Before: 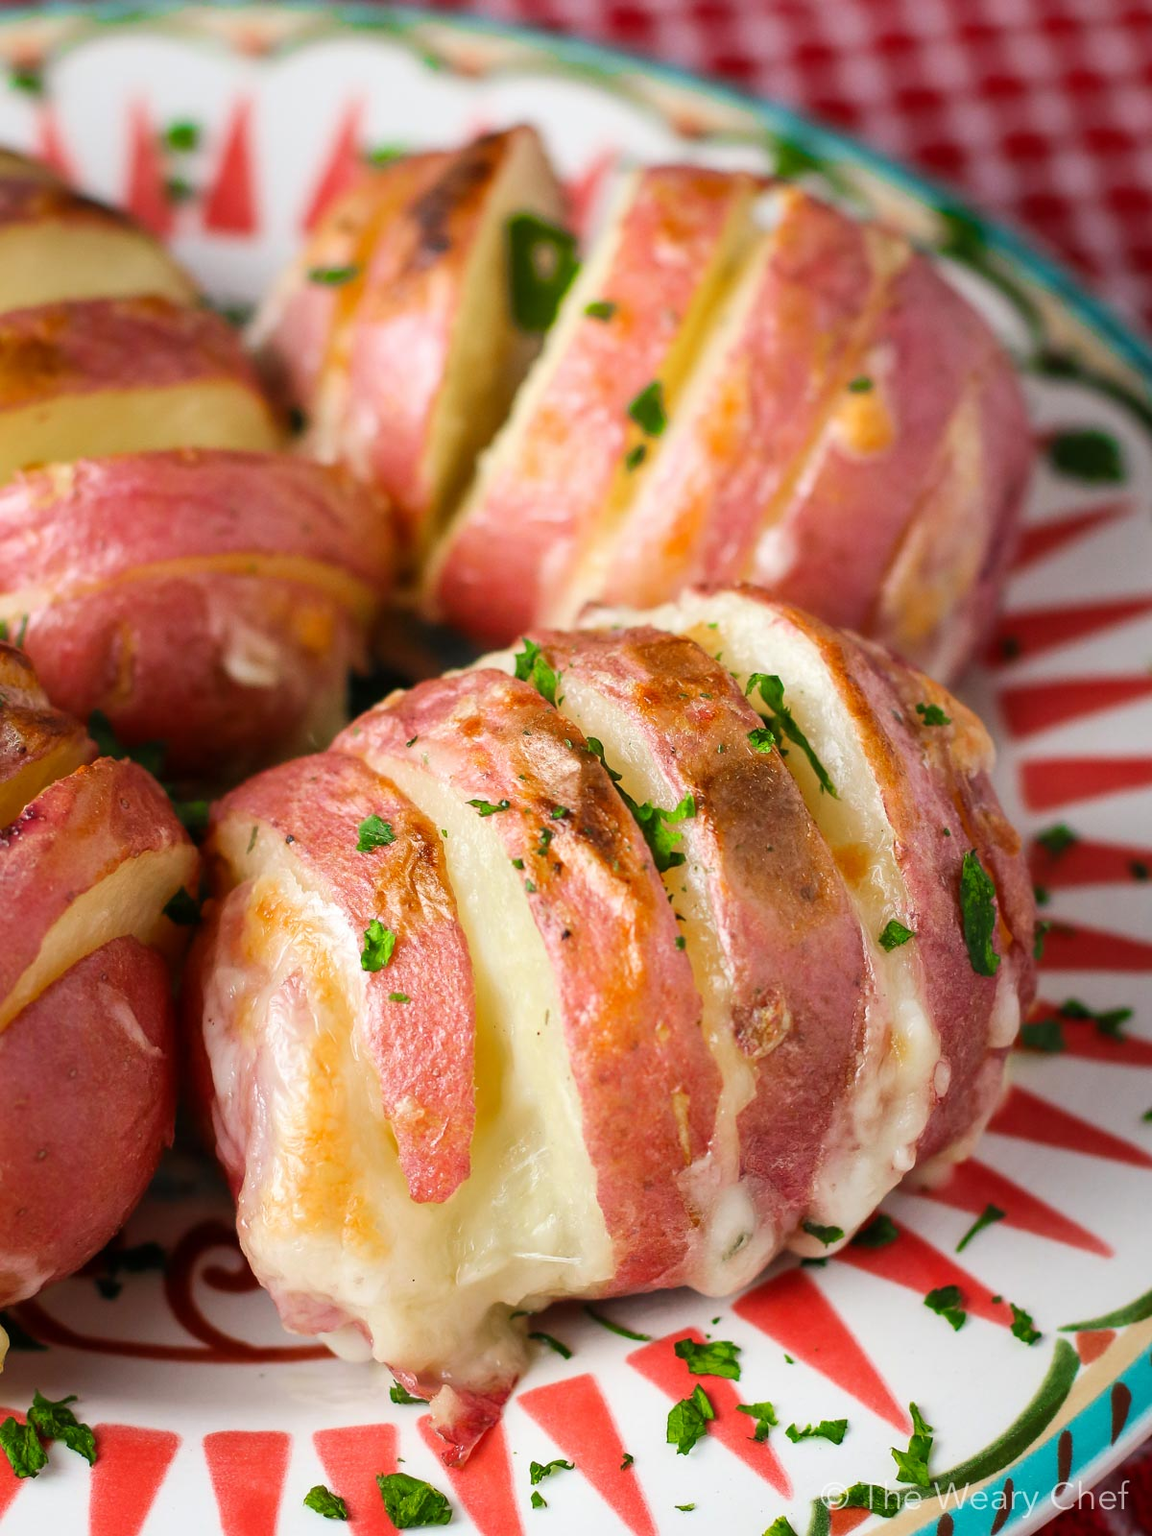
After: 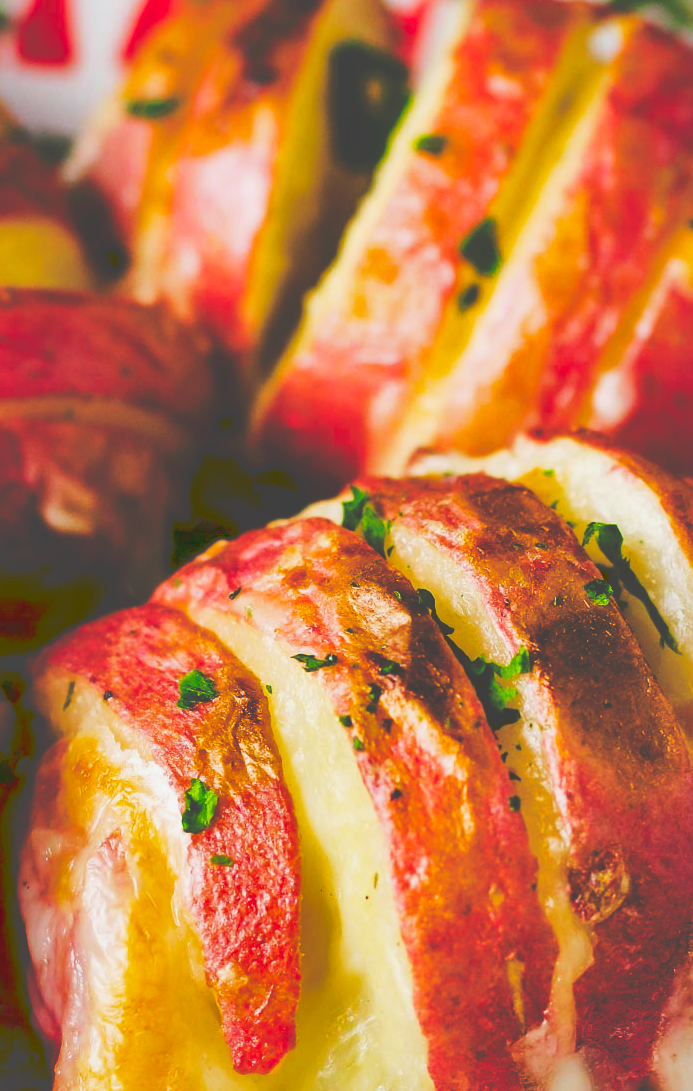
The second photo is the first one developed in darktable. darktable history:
shadows and highlights: highlights -60
tone curve: curves: ch0 [(0, 0) (0.003, 0.24) (0.011, 0.24) (0.025, 0.24) (0.044, 0.244) (0.069, 0.244) (0.1, 0.252) (0.136, 0.264) (0.177, 0.274) (0.224, 0.284) (0.277, 0.313) (0.335, 0.361) (0.399, 0.415) (0.468, 0.498) (0.543, 0.595) (0.623, 0.695) (0.709, 0.793) (0.801, 0.883) (0.898, 0.942) (1, 1)], preserve colors none
color balance rgb: linear chroma grading › global chroma 9%, perceptual saturation grading › global saturation 36%, perceptual saturation grading › shadows 35%, perceptual brilliance grading › global brilliance 15%, perceptual brilliance grading › shadows -35%, global vibrance 15%
crop: left 16.202%, top 11.208%, right 26.045%, bottom 20.557%
white balance: emerald 1
filmic rgb: black relative exposure -8.07 EV, white relative exposure 3 EV, hardness 5.35, contrast 1.25
exposure: exposure -0.492 EV, compensate highlight preservation false
